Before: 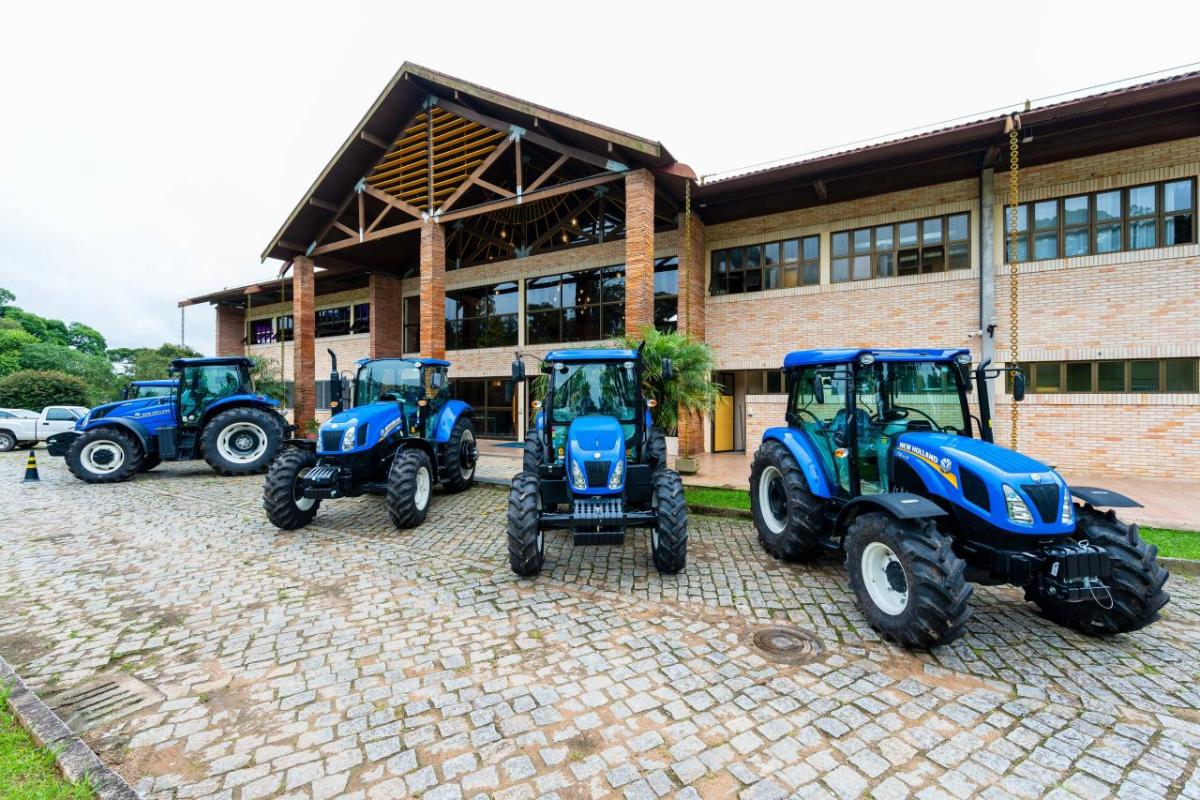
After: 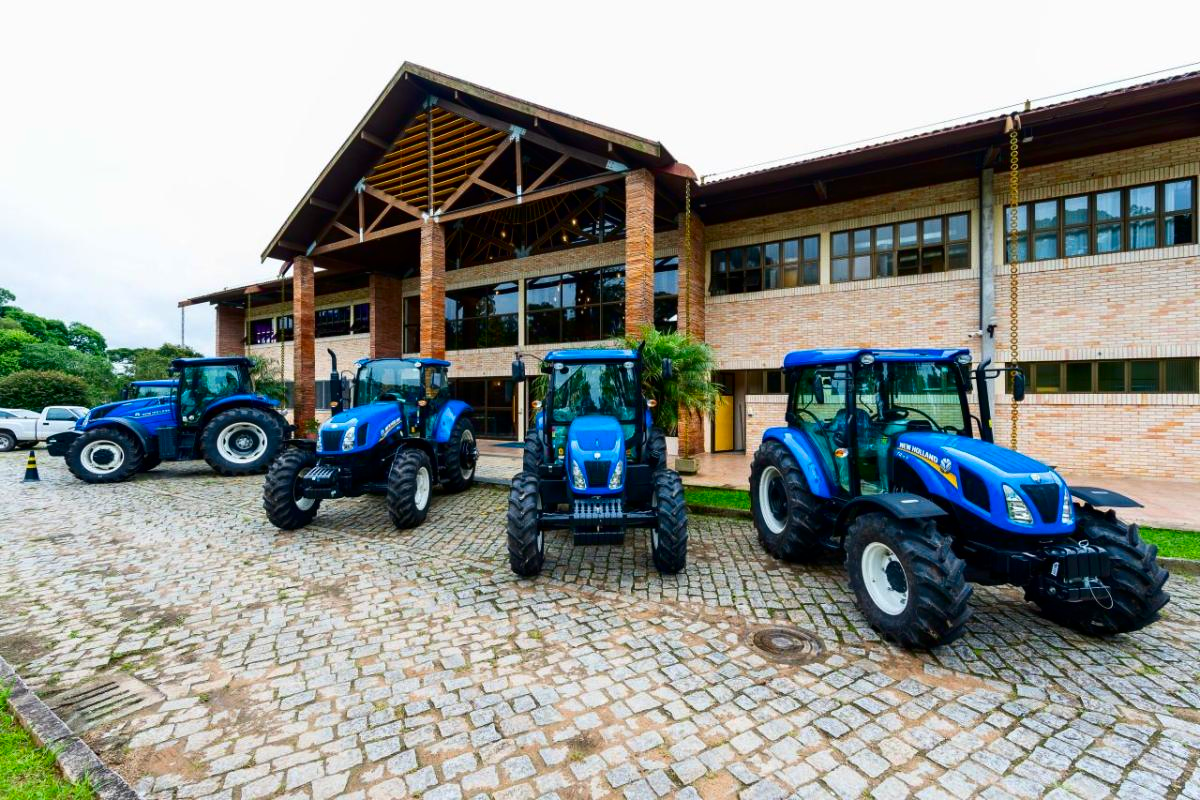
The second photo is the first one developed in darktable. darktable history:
base curve: exposure shift 0, preserve colors none
contrast brightness saturation: contrast 0.12, brightness -0.12, saturation 0.2
